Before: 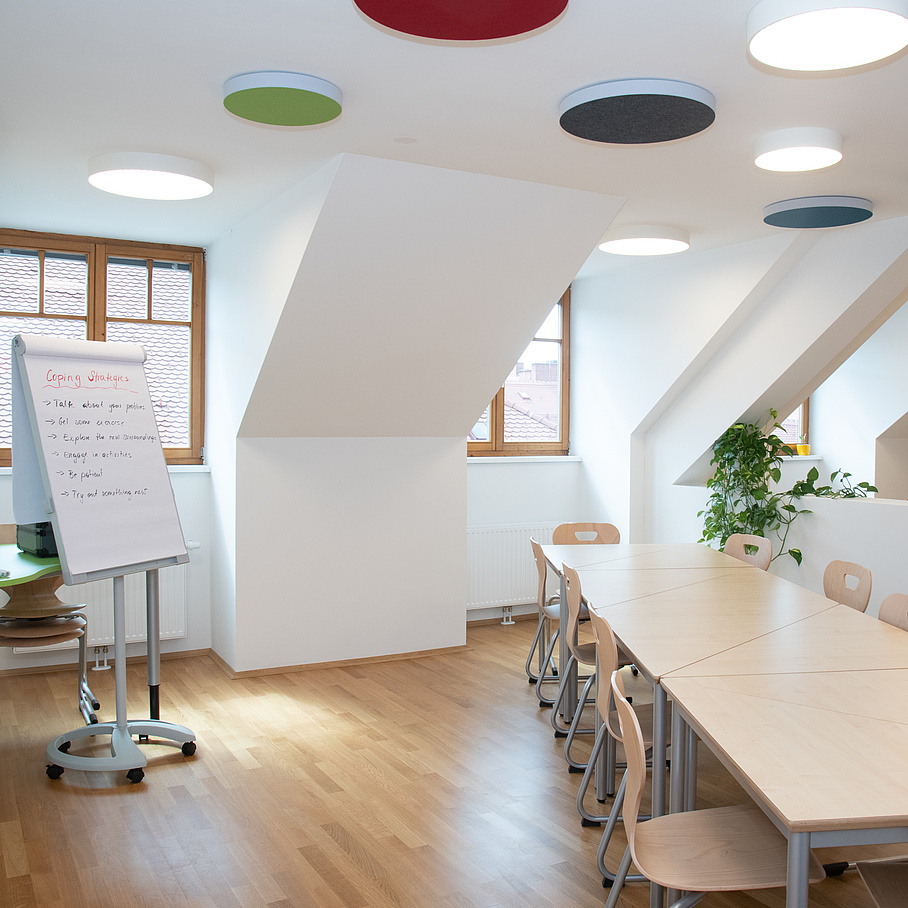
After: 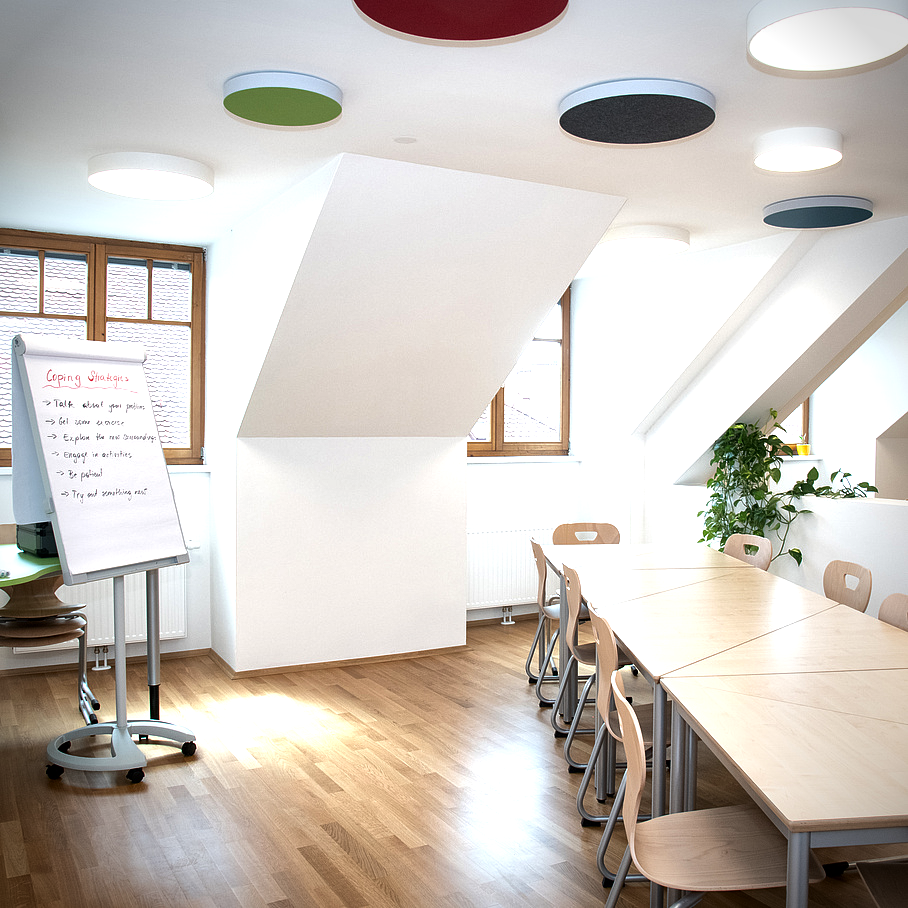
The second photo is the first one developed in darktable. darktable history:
local contrast: mode bilateral grid, contrast 20, coarseness 49, detail 171%, midtone range 0.2
vignetting: fall-off start 79.93%, brightness -0.599, saturation -0.002
tone equalizer: -8 EV -0.782 EV, -7 EV -0.702 EV, -6 EV -0.561 EV, -5 EV -0.371 EV, -3 EV 0.371 EV, -2 EV 0.6 EV, -1 EV 0.691 EV, +0 EV 0.735 EV, edges refinement/feathering 500, mask exposure compensation -1.57 EV, preserve details no
